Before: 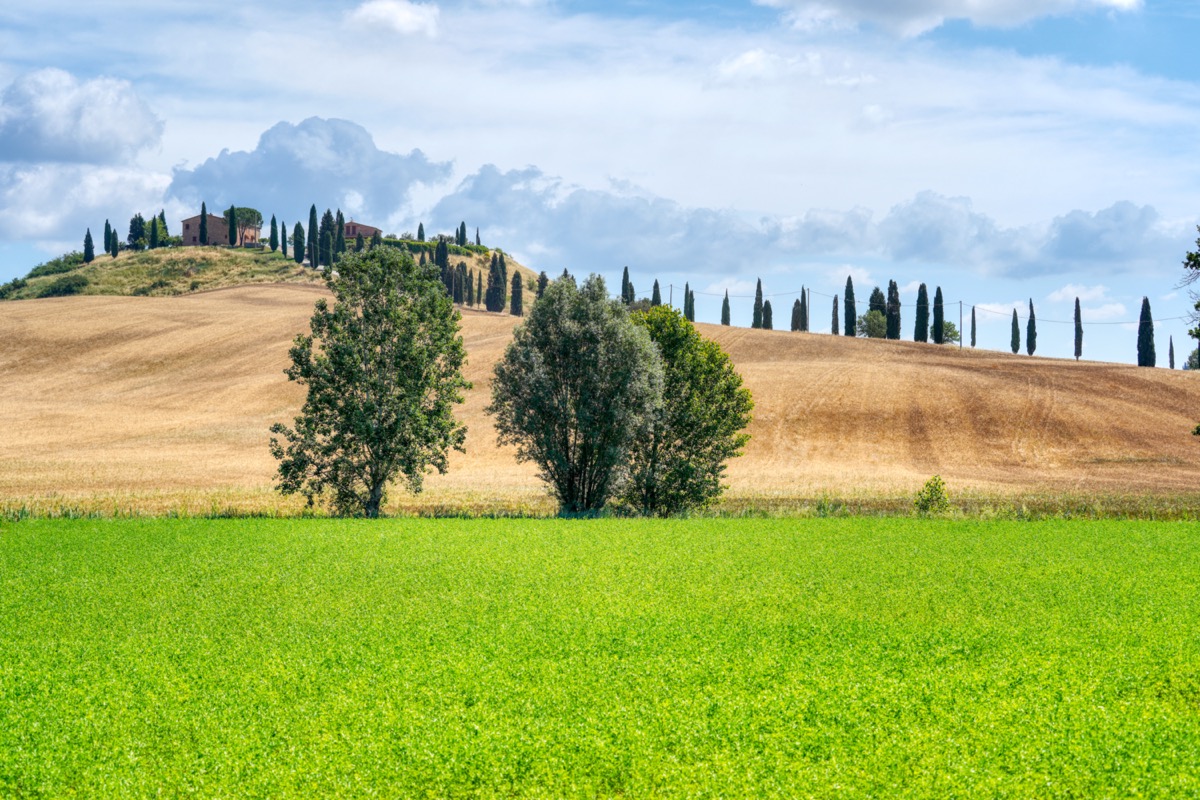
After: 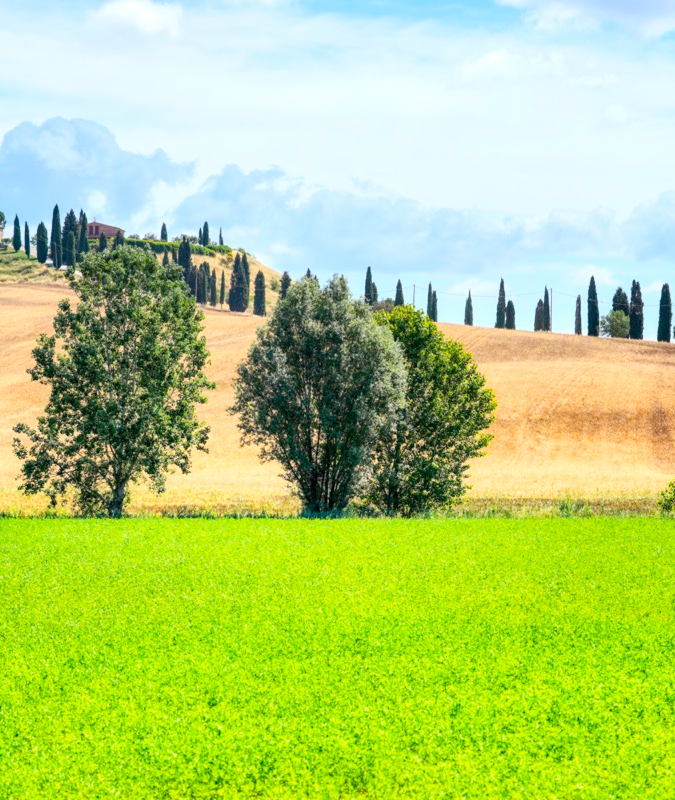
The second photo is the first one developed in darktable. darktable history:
contrast brightness saturation: contrast 0.2, brightness 0.16, saturation 0.22
exposure: black level correction 0.001, exposure 0.14 EV, compensate highlight preservation false
crop: left 21.496%, right 22.254%
